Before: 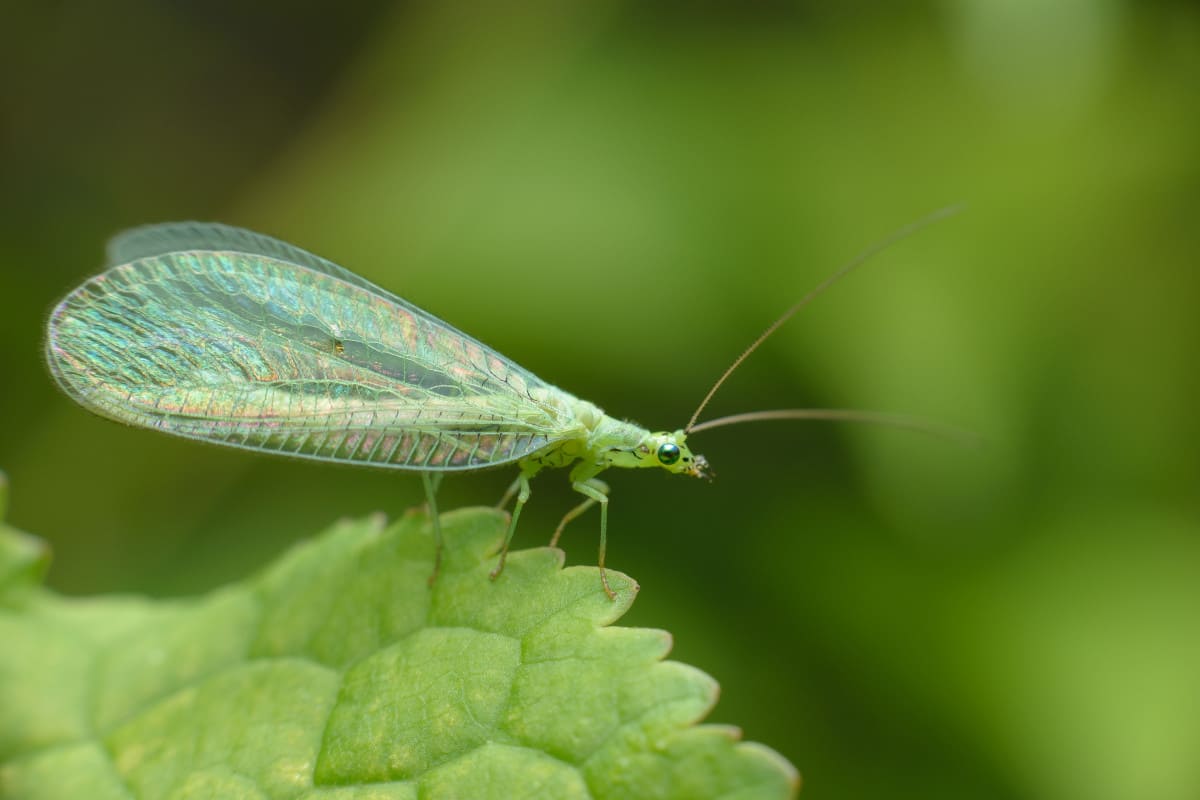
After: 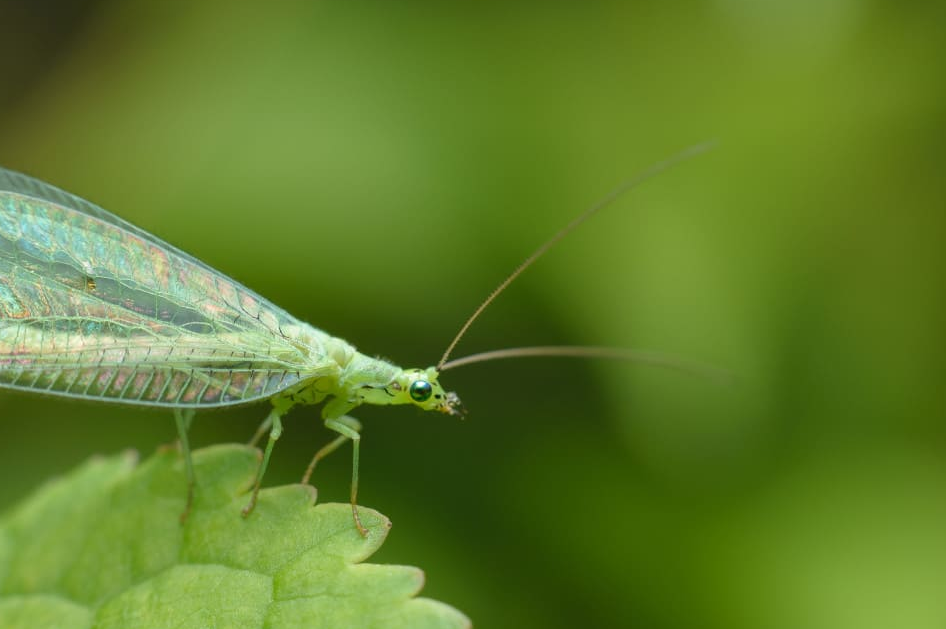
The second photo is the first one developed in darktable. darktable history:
crop and rotate: left 20.74%, top 7.912%, right 0.375%, bottom 13.378%
